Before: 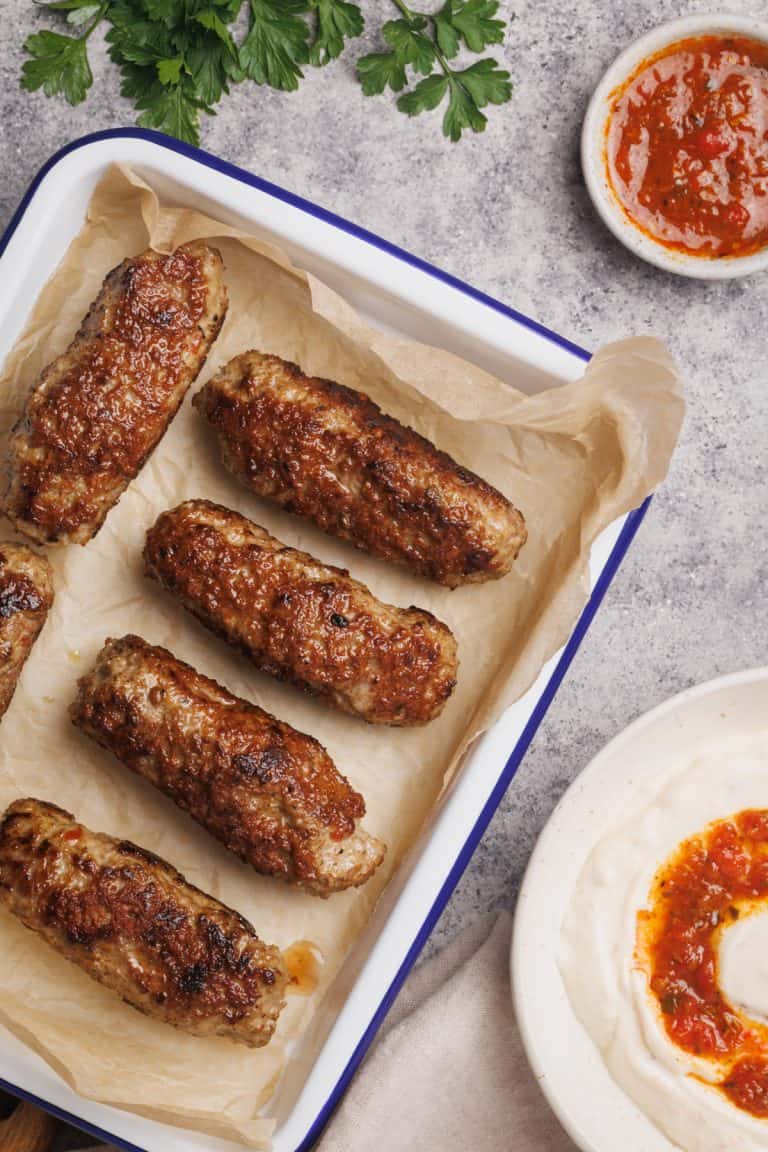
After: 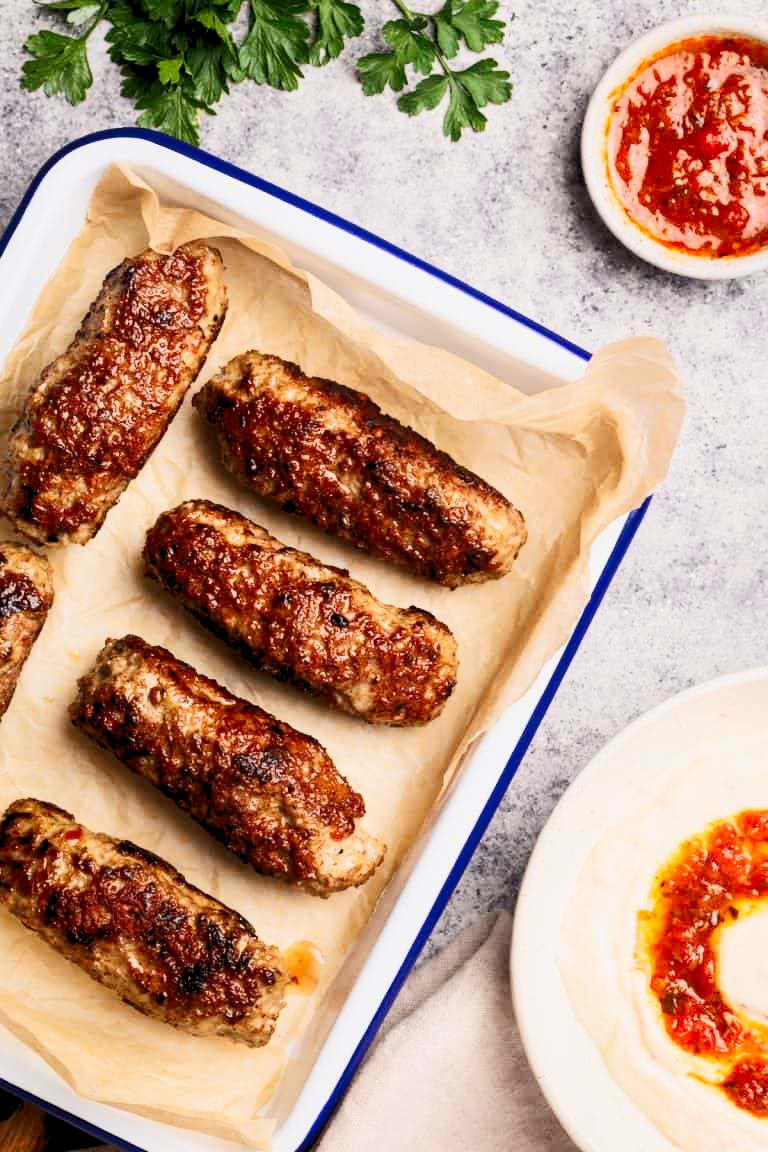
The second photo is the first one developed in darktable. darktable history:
contrast brightness saturation: contrast 0.4, brightness 0.05, saturation 0.25
exposure: exposure -0.021 EV, compensate highlight preservation false
rgb levels: preserve colors sum RGB, levels [[0.038, 0.433, 0.934], [0, 0.5, 1], [0, 0.5, 1]]
